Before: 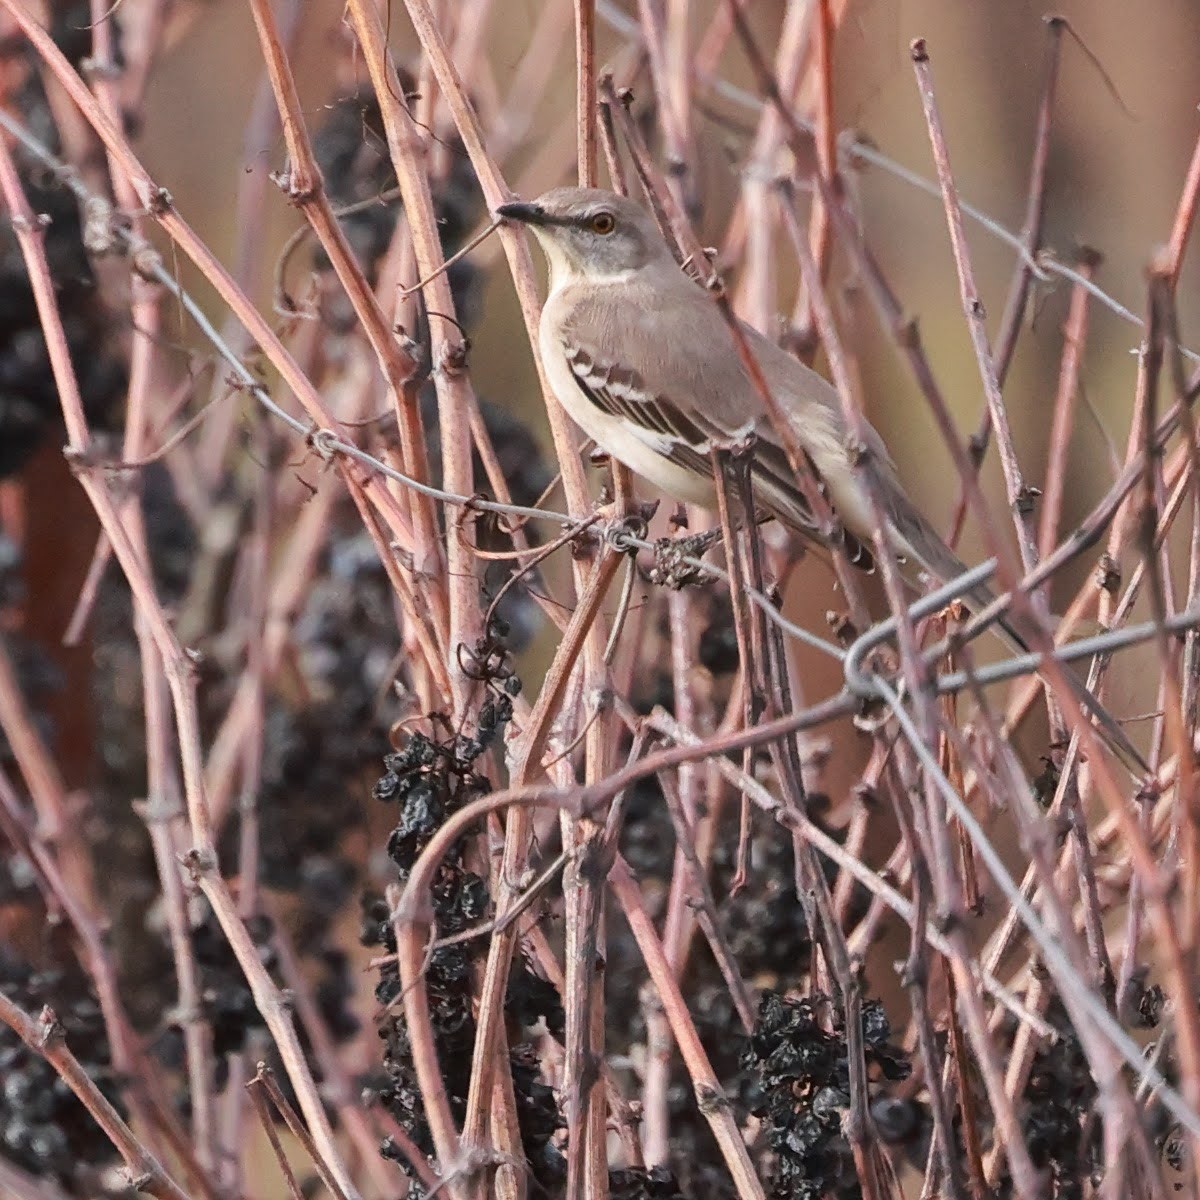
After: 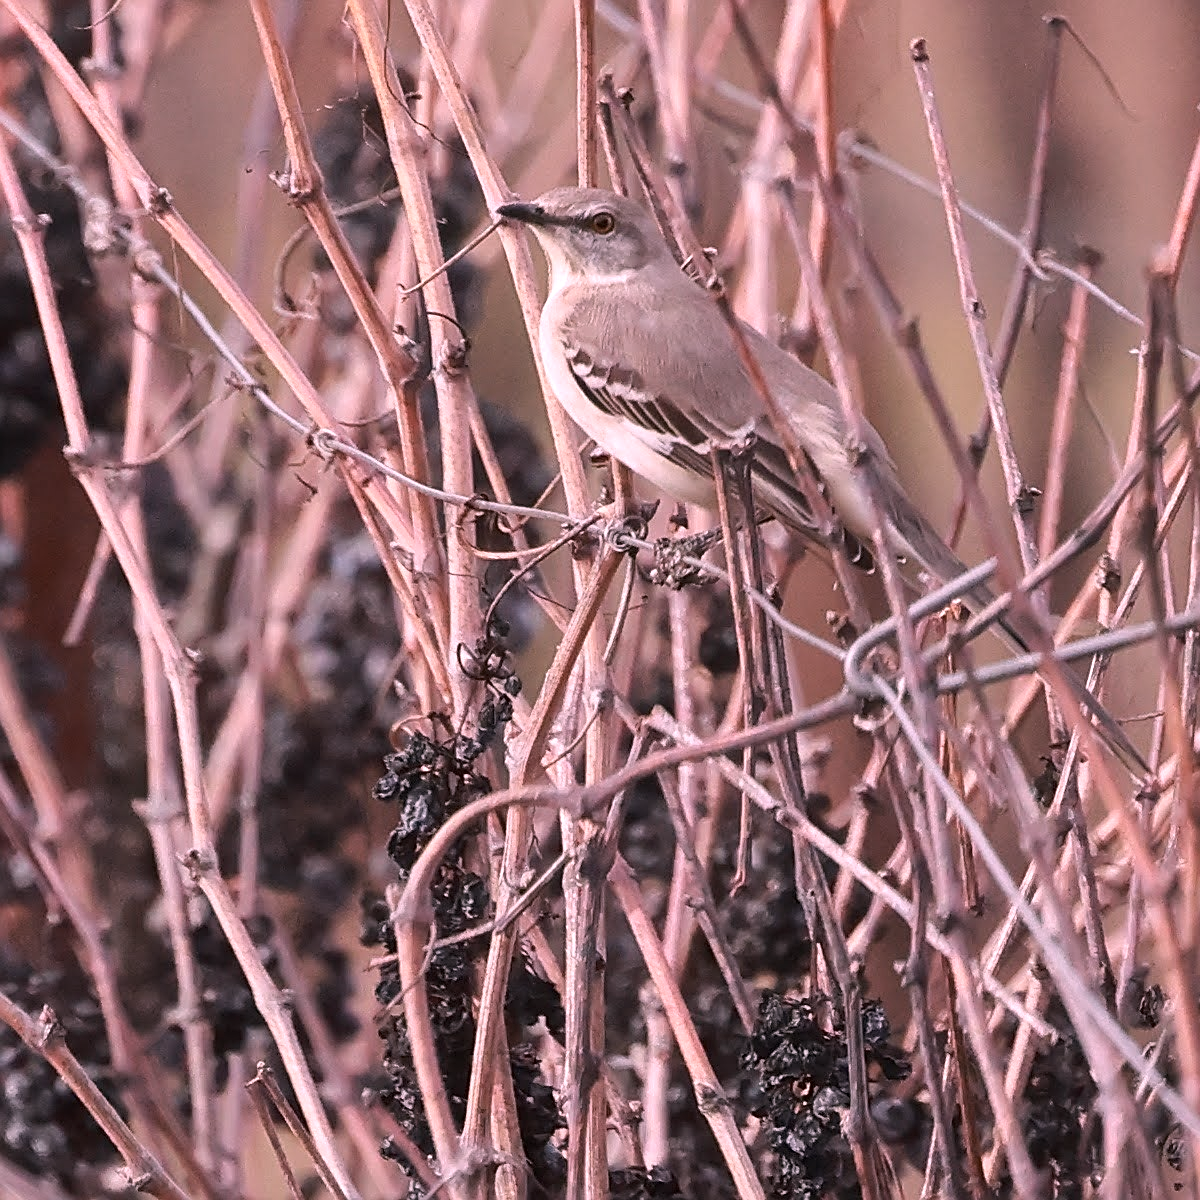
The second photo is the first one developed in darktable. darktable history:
white balance: red 1.188, blue 1.11
contrast brightness saturation: contrast 0.06, brightness -0.01, saturation -0.23
sharpen: on, module defaults
